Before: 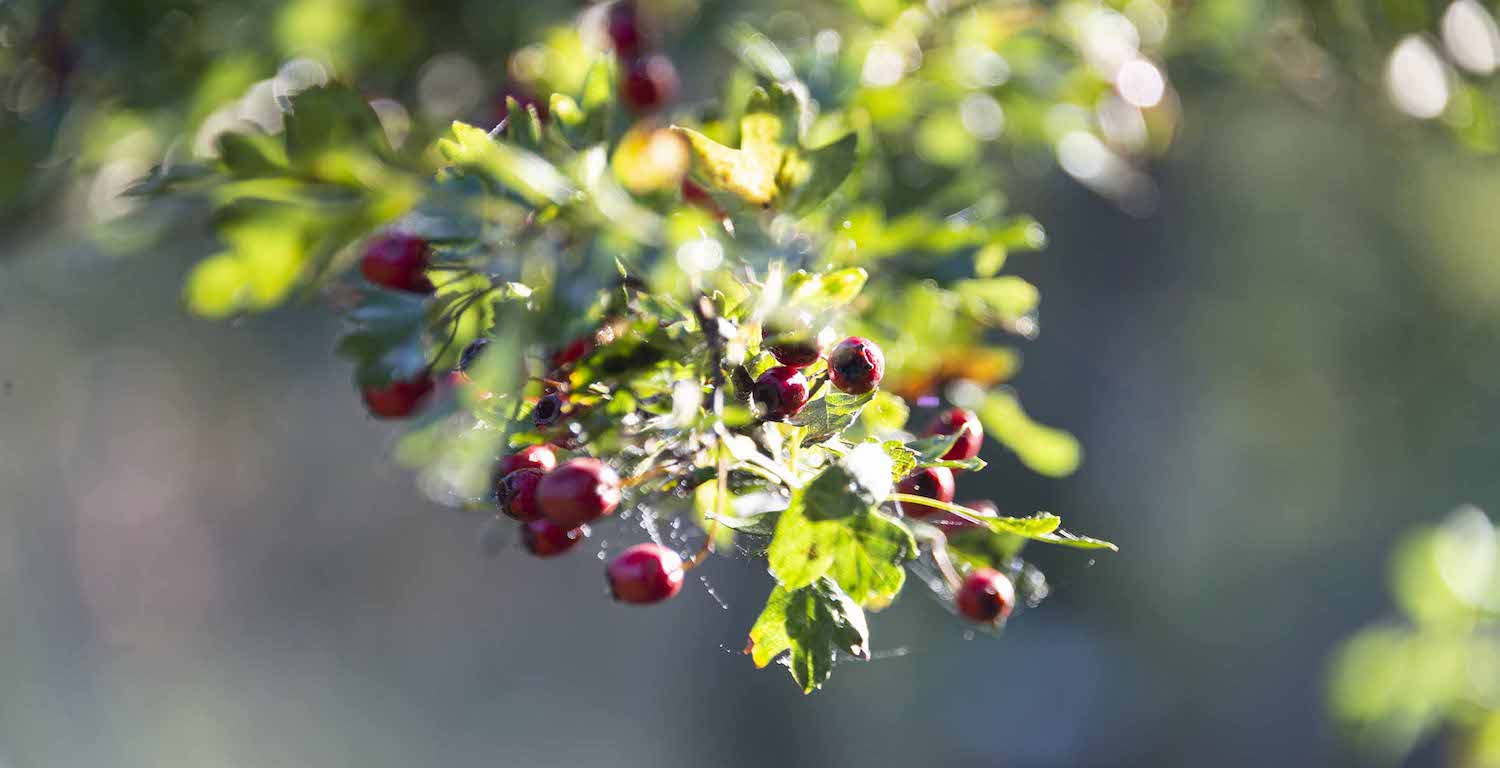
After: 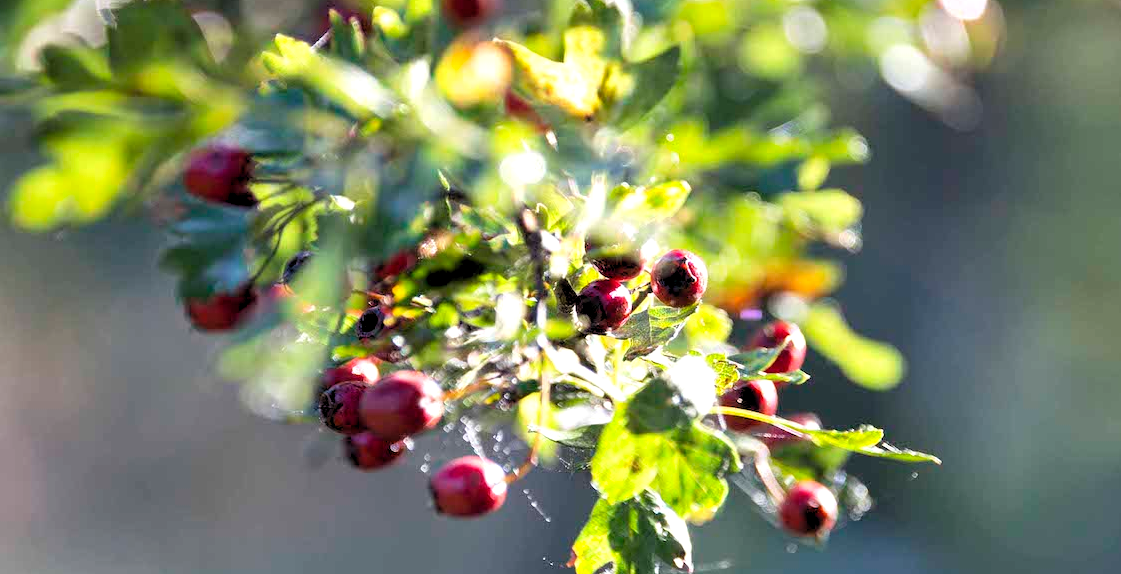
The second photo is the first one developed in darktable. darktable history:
crop and rotate: left 11.831%, top 11.346%, right 13.429%, bottom 13.899%
rgb levels: levels [[0.01, 0.419, 0.839], [0, 0.5, 1], [0, 0.5, 1]]
